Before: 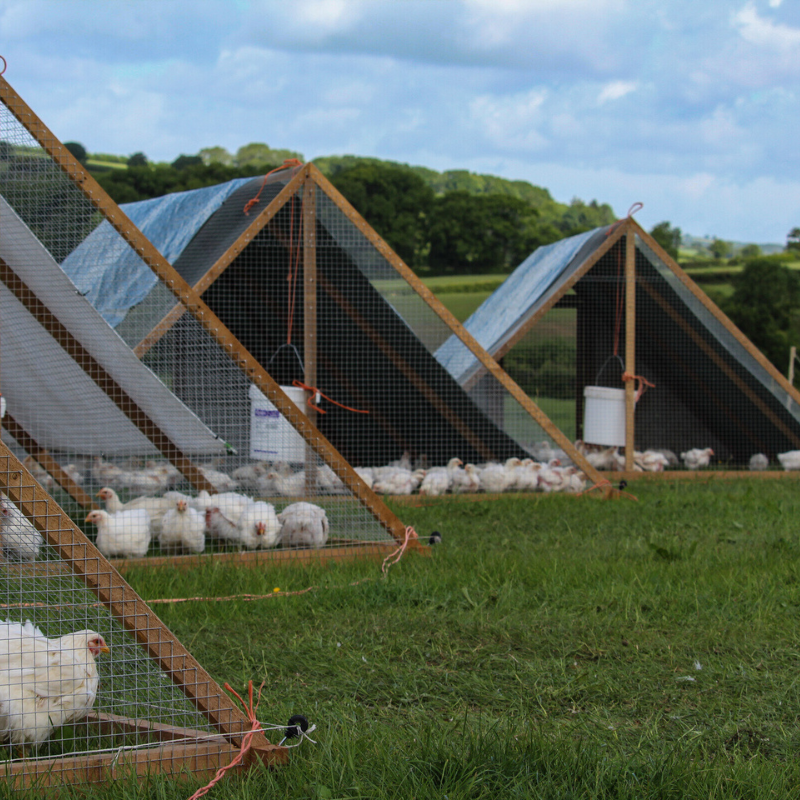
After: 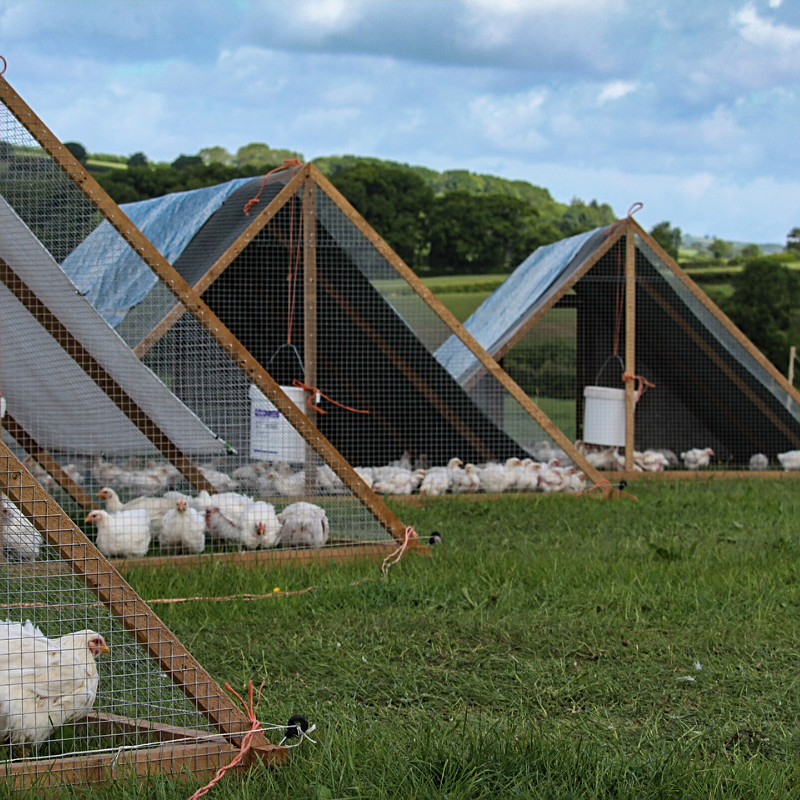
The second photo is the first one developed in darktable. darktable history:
sharpen: on, module defaults
shadows and highlights: radius 172.8, shadows 26.76, white point adjustment 3.3, highlights -68.92, highlights color adjustment 45.78%, soften with gaussian
